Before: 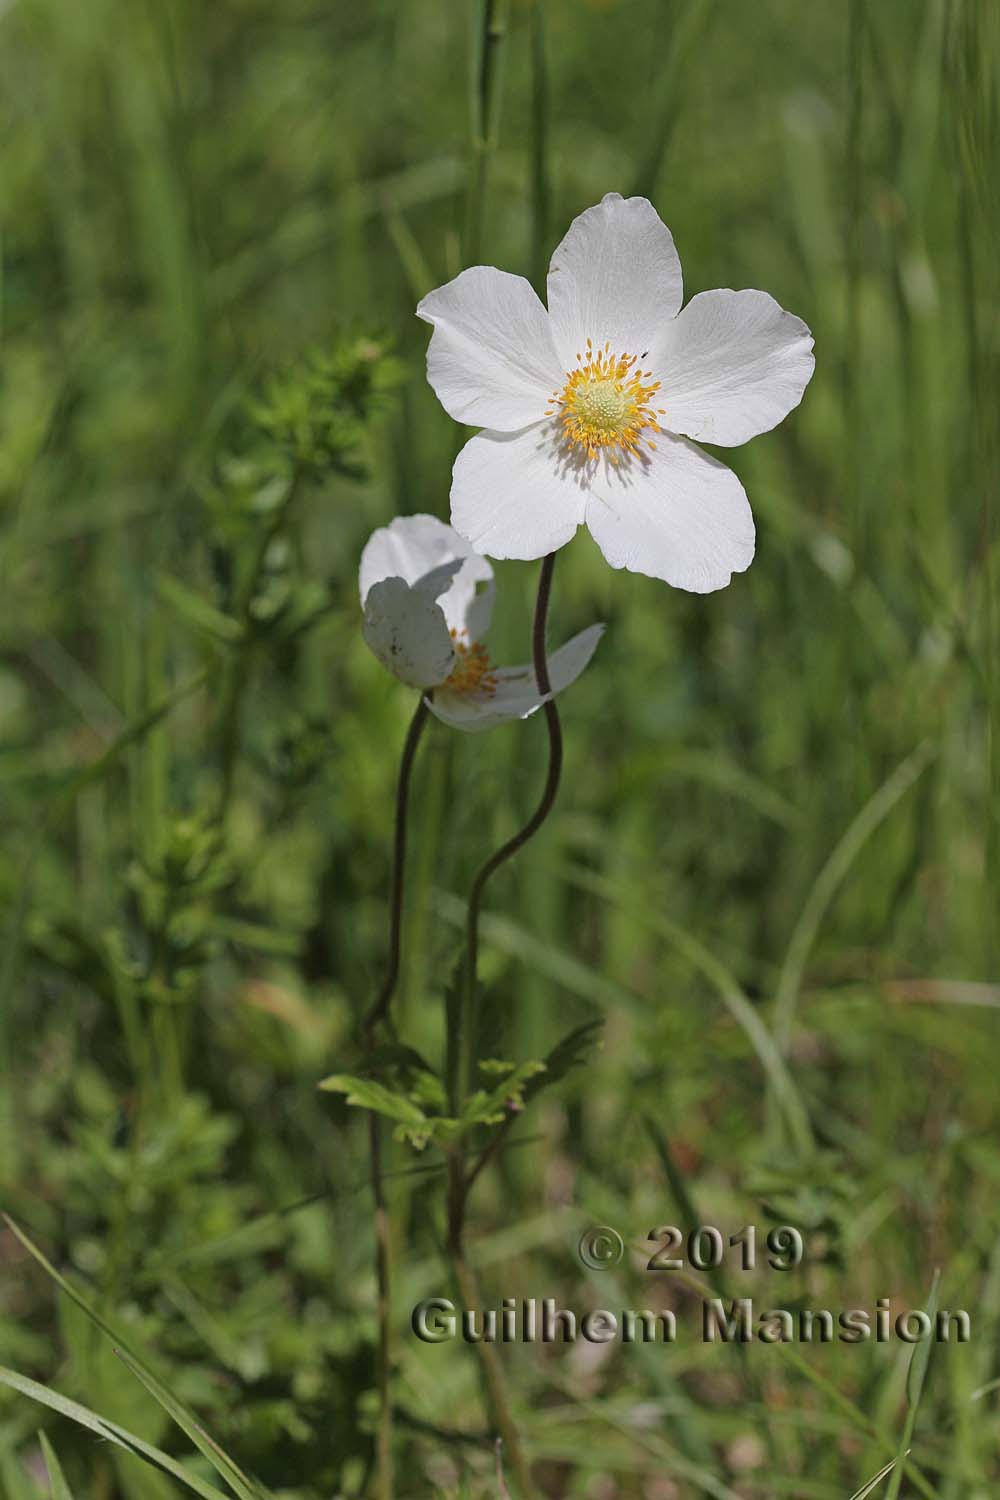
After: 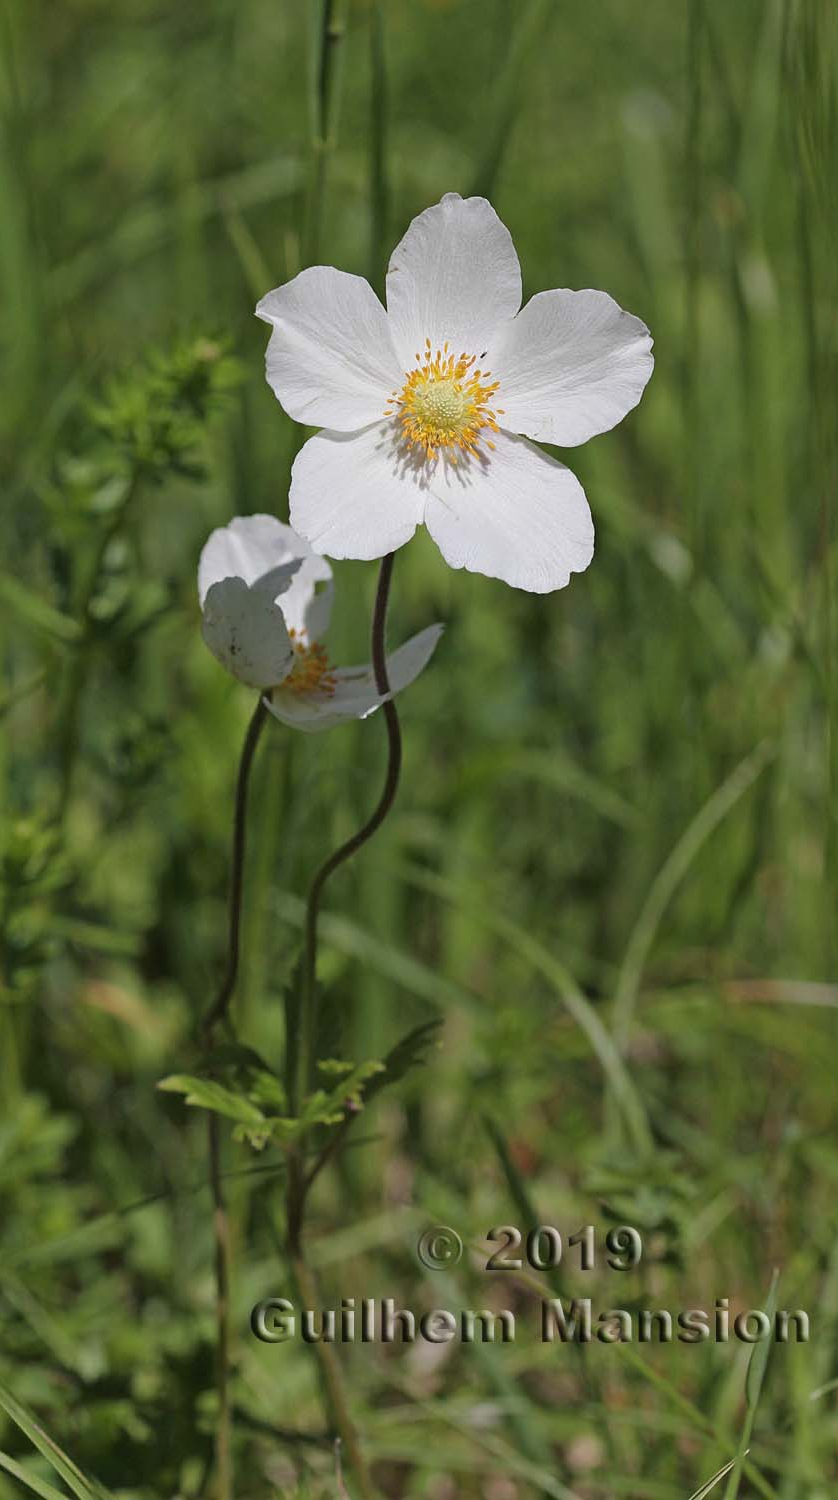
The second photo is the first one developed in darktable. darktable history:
crop: left 16.112%
